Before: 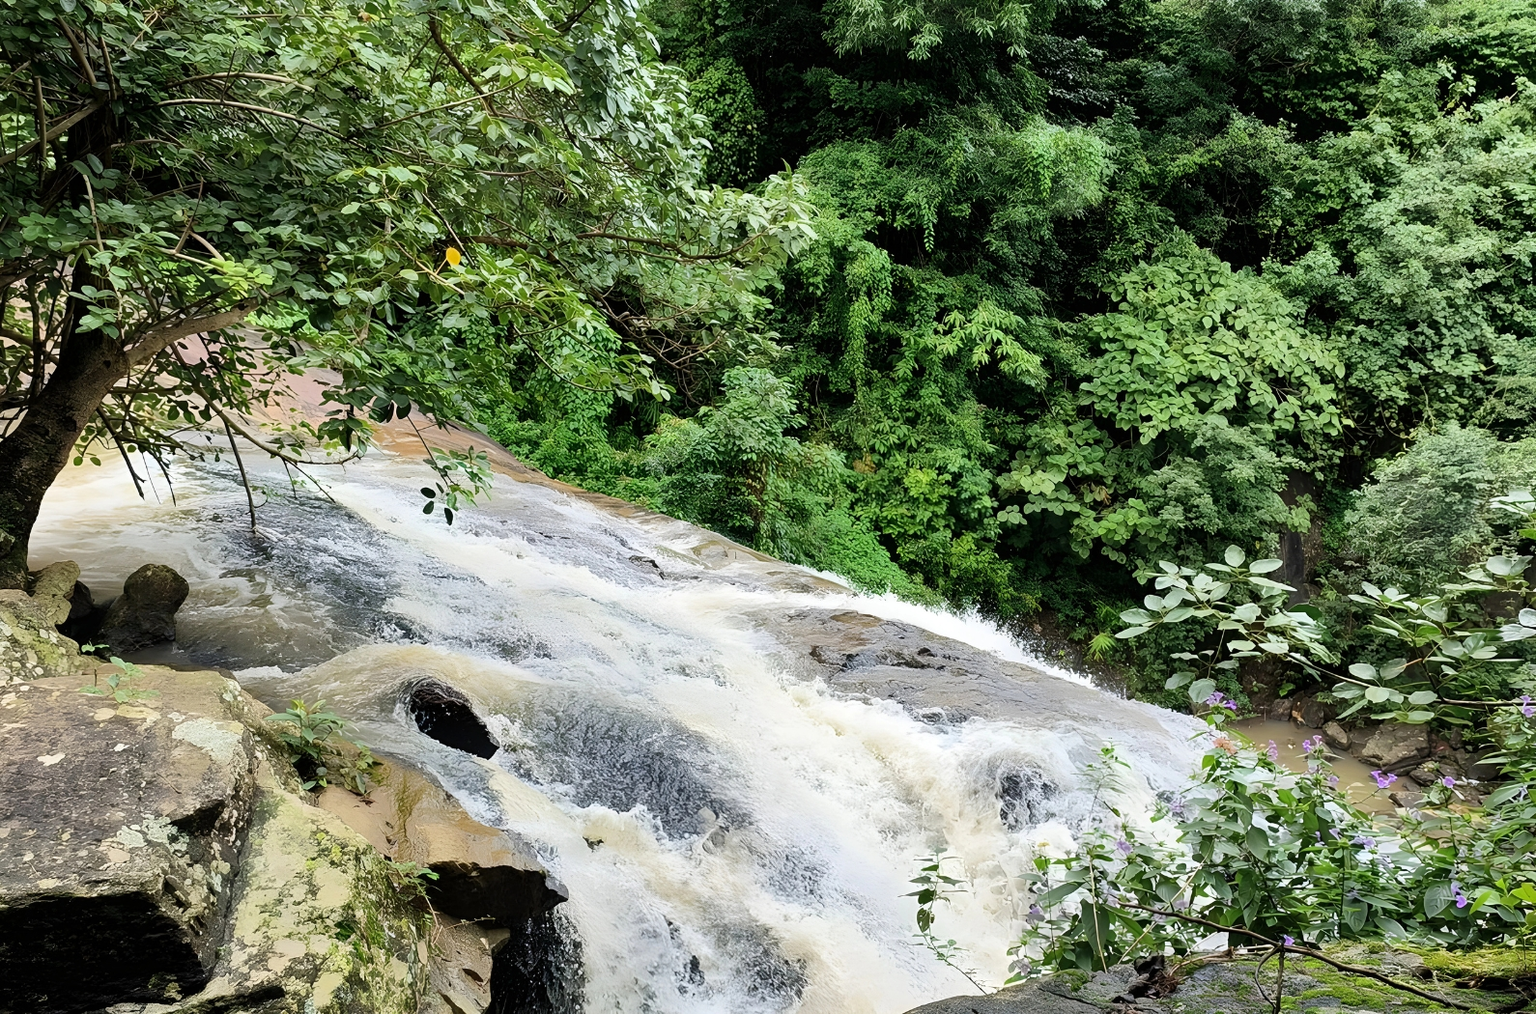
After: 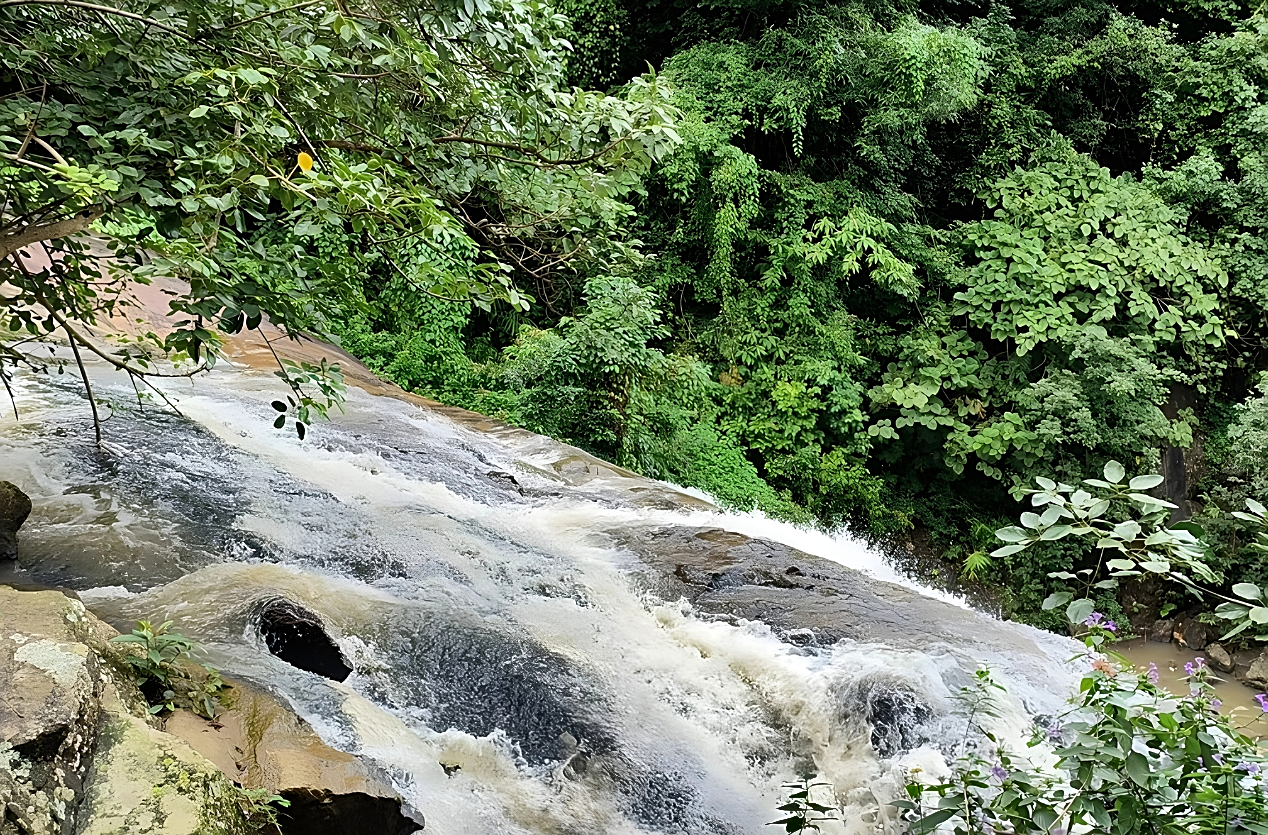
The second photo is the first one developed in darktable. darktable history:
sharpen: on, module defaults
crop and rotate: left 10.332%, top 9.967%, right 9.888%, bottom 10.497%
shadows and highlights: shadows 24.23, highlights -79.26, soften with gaussian
tone equalizer: edges refinement/feathering 500, mask exposure compensation -1.57 EV, preserve details no
